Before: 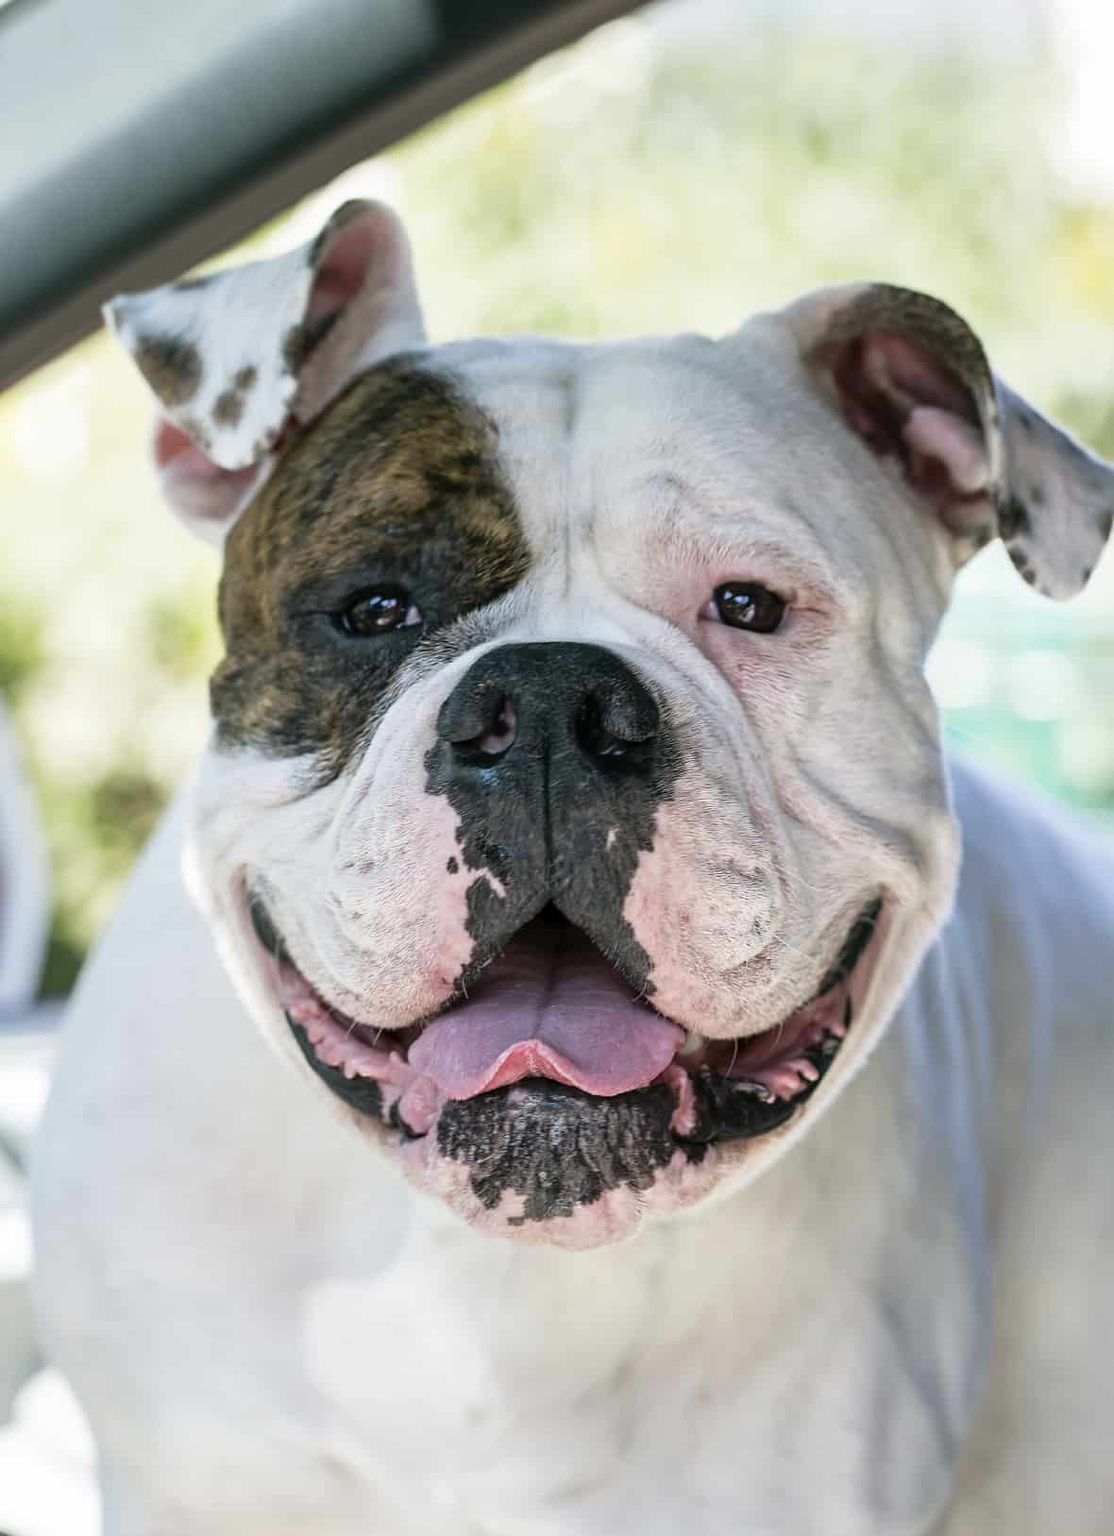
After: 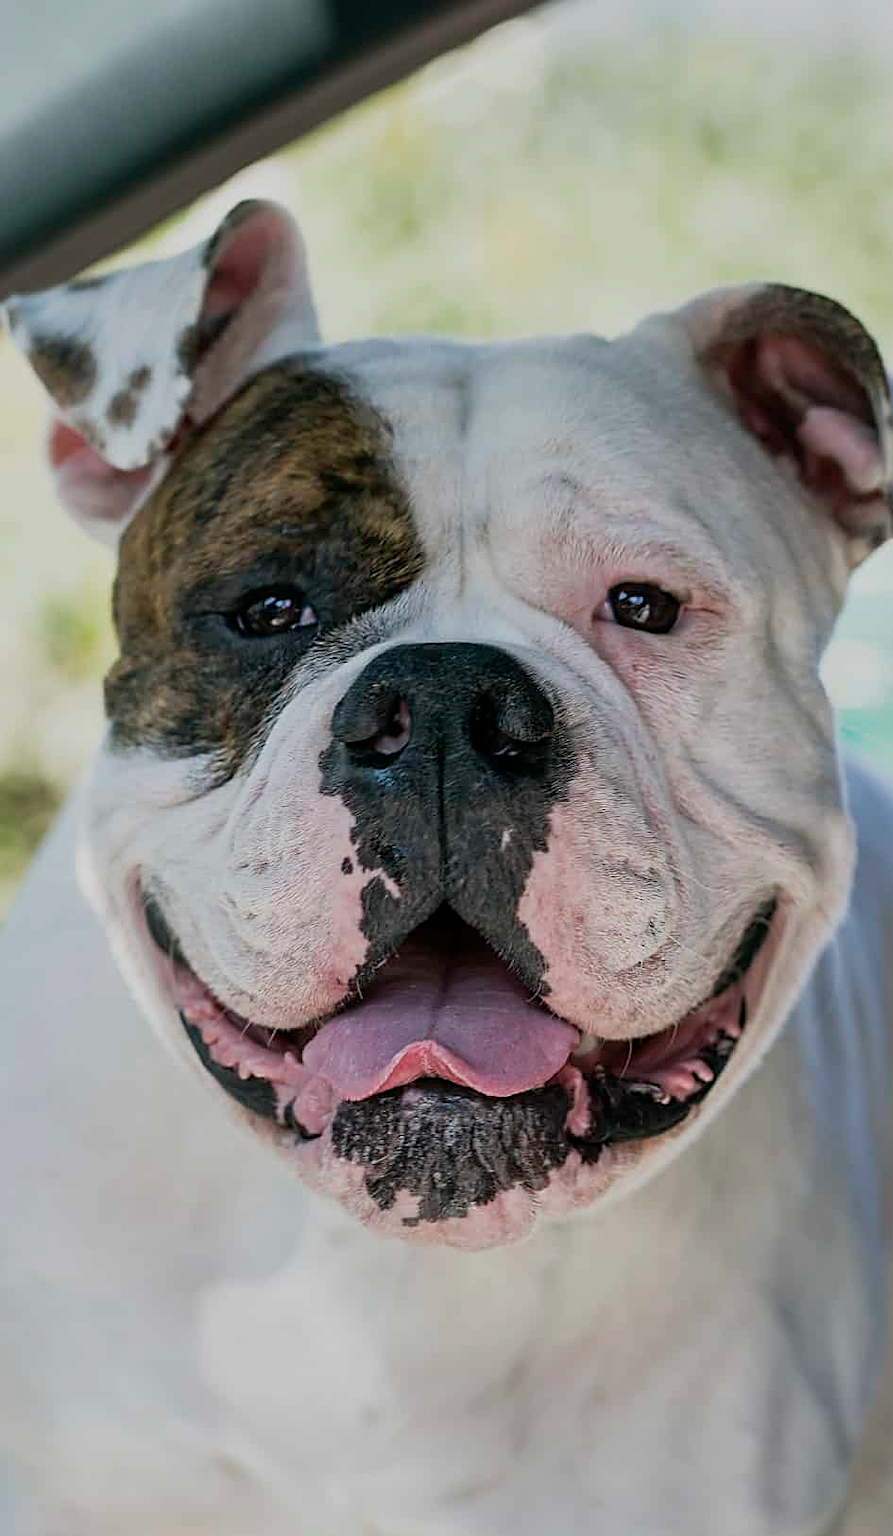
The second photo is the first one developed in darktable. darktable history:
crop and rotate: left 9.597%, right 10.195%
exposure: exposure -0.582 EV, compensate highlight preservation false
sharpen: on, module defaults
